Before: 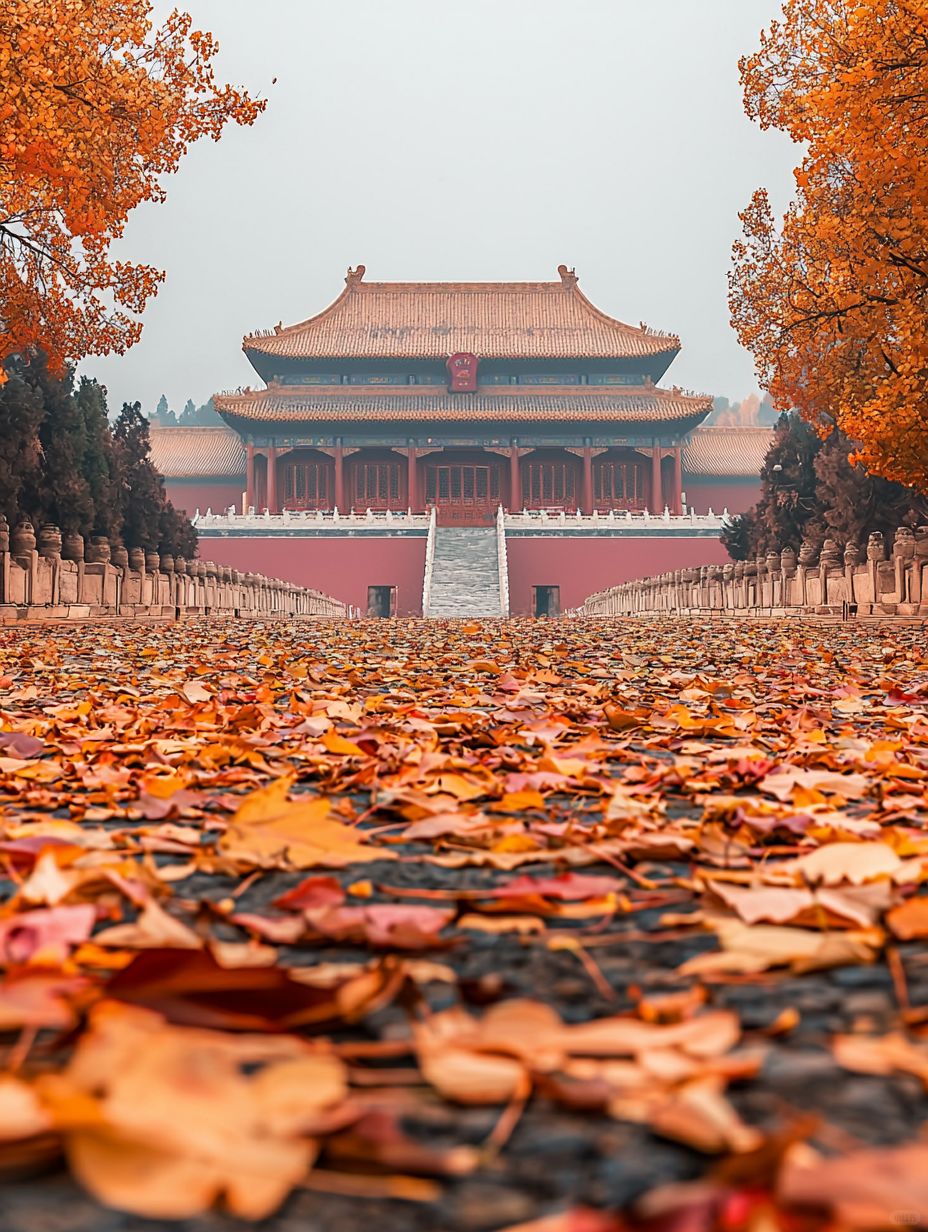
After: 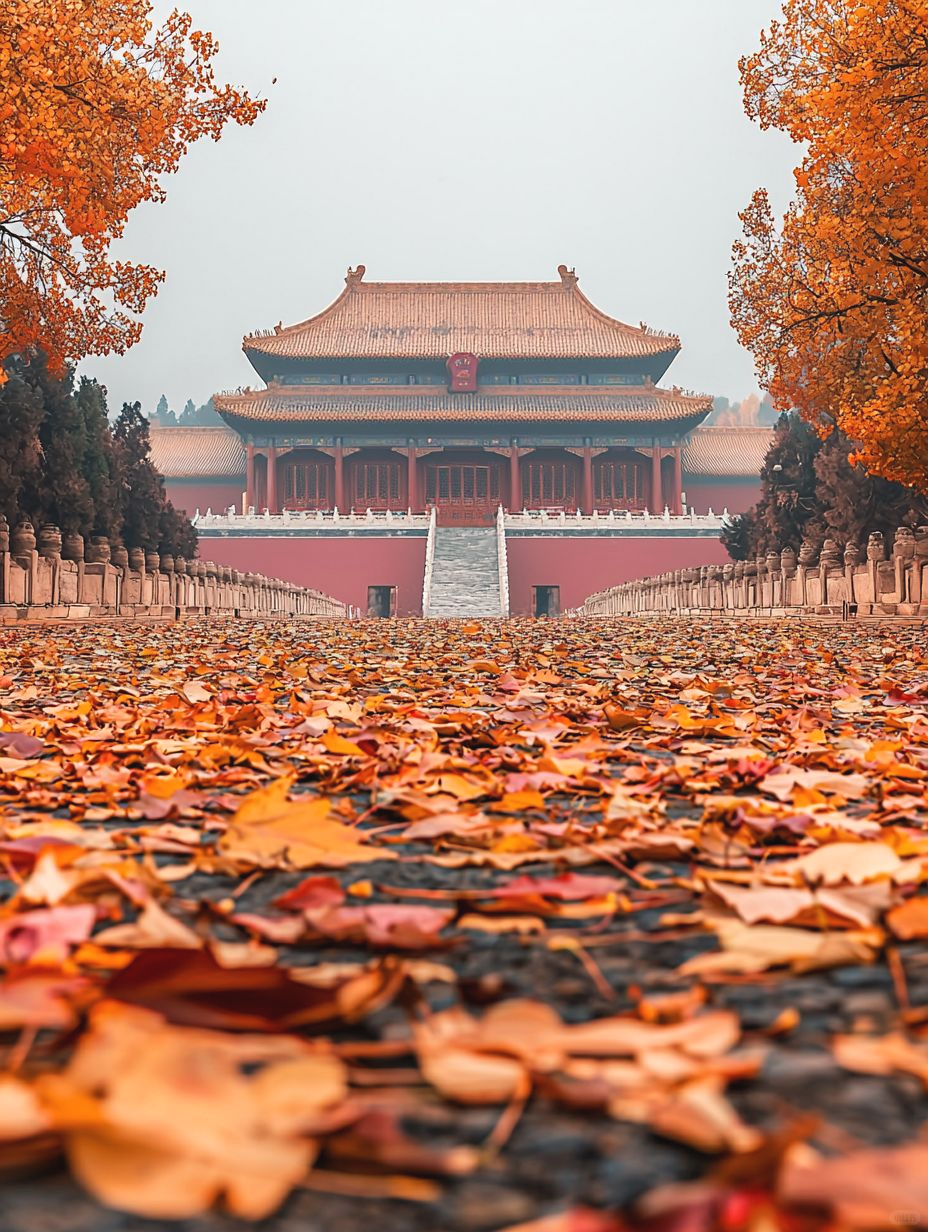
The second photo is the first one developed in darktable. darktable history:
exposure: black level correction -0.004, exposure 0.056 EV, compensate highlight preservation false
